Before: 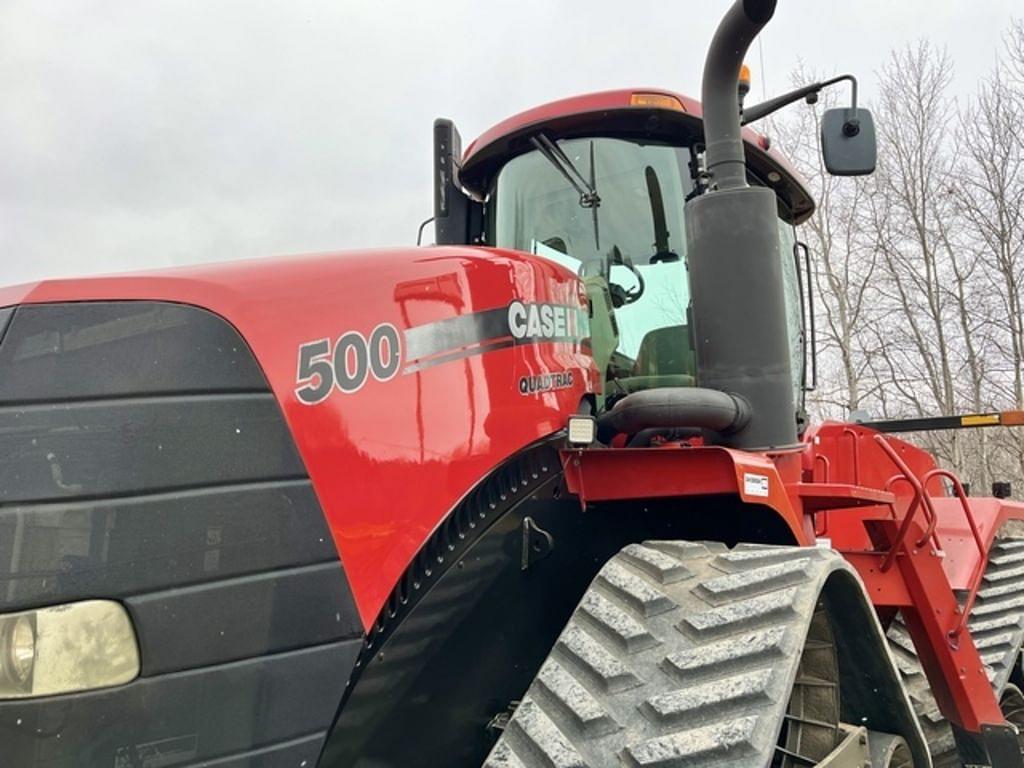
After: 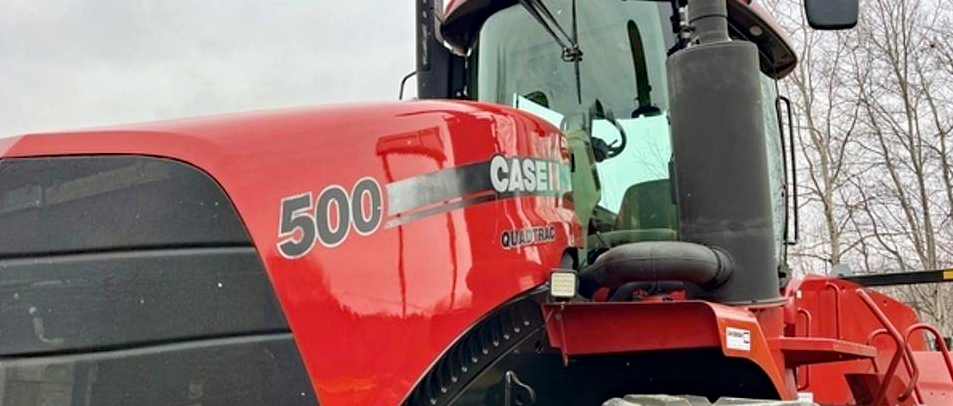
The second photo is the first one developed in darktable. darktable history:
crop: left 1.773%, top 19.055%, right 5.134%, bottom 27.984%
local contrast: mode bilateral grid, contrast 16, coarseness 35, detail 106%, midtone range 0.2
haze removal: strength 0.286, distance 0.25, adaptive false
